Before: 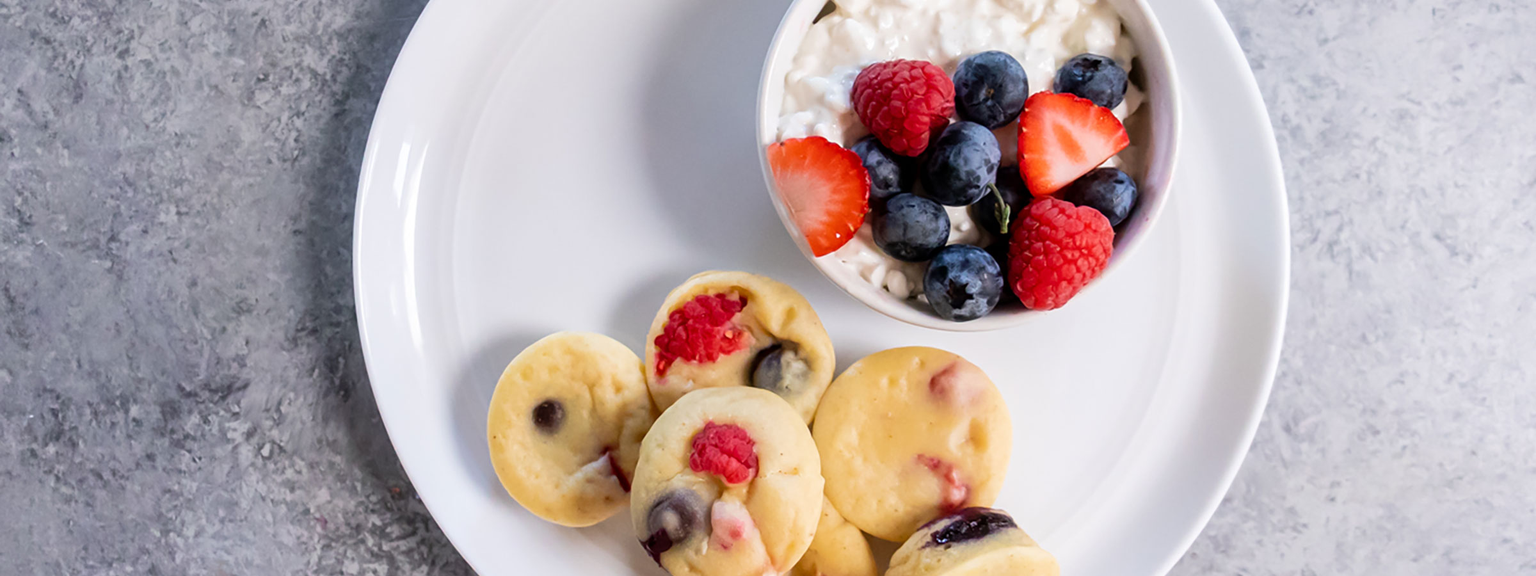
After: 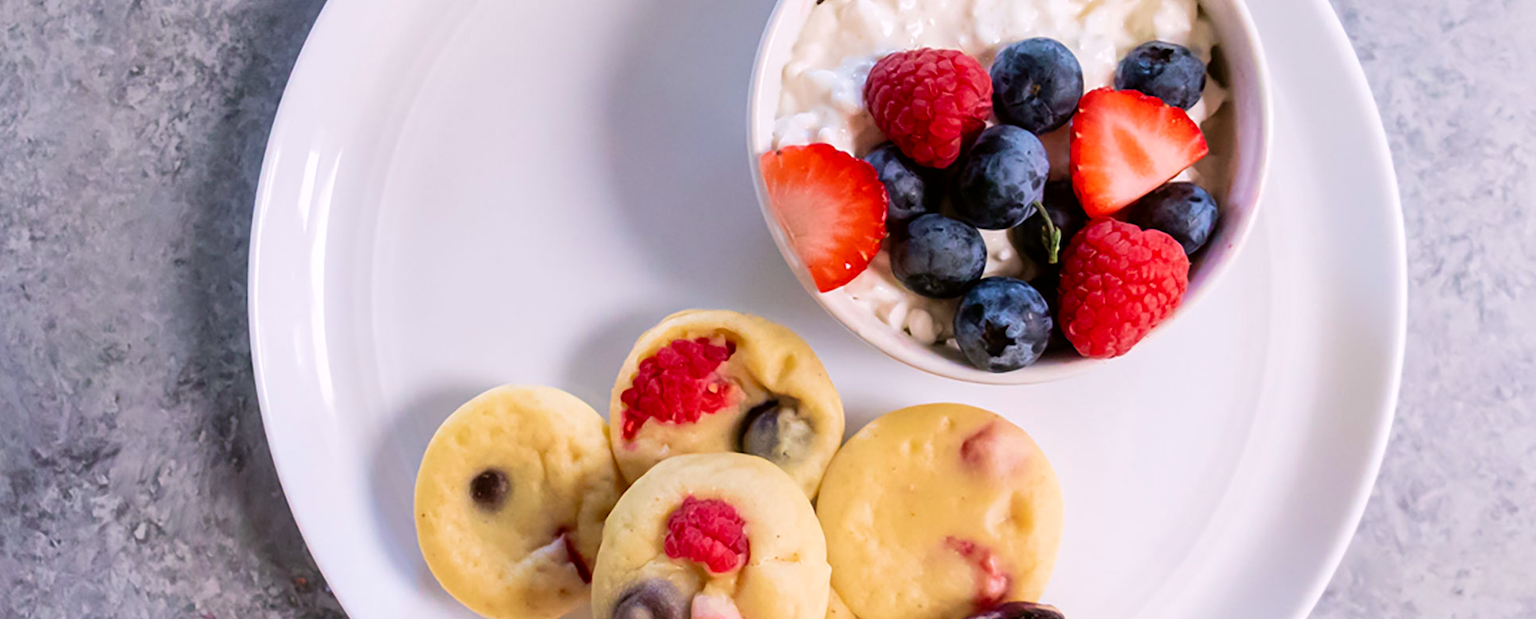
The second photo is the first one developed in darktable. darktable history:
color correction: highlights a* 2.94, highlights b* -1.42, shadows a* -0.105, shadows b* 2.42, saturation 0.982
velvia: on, module defaults
contrast brightness saturation: saturation 0.102
crop: left 9.926%, top 3.568%, right 9.162%, bottom 9.368%
